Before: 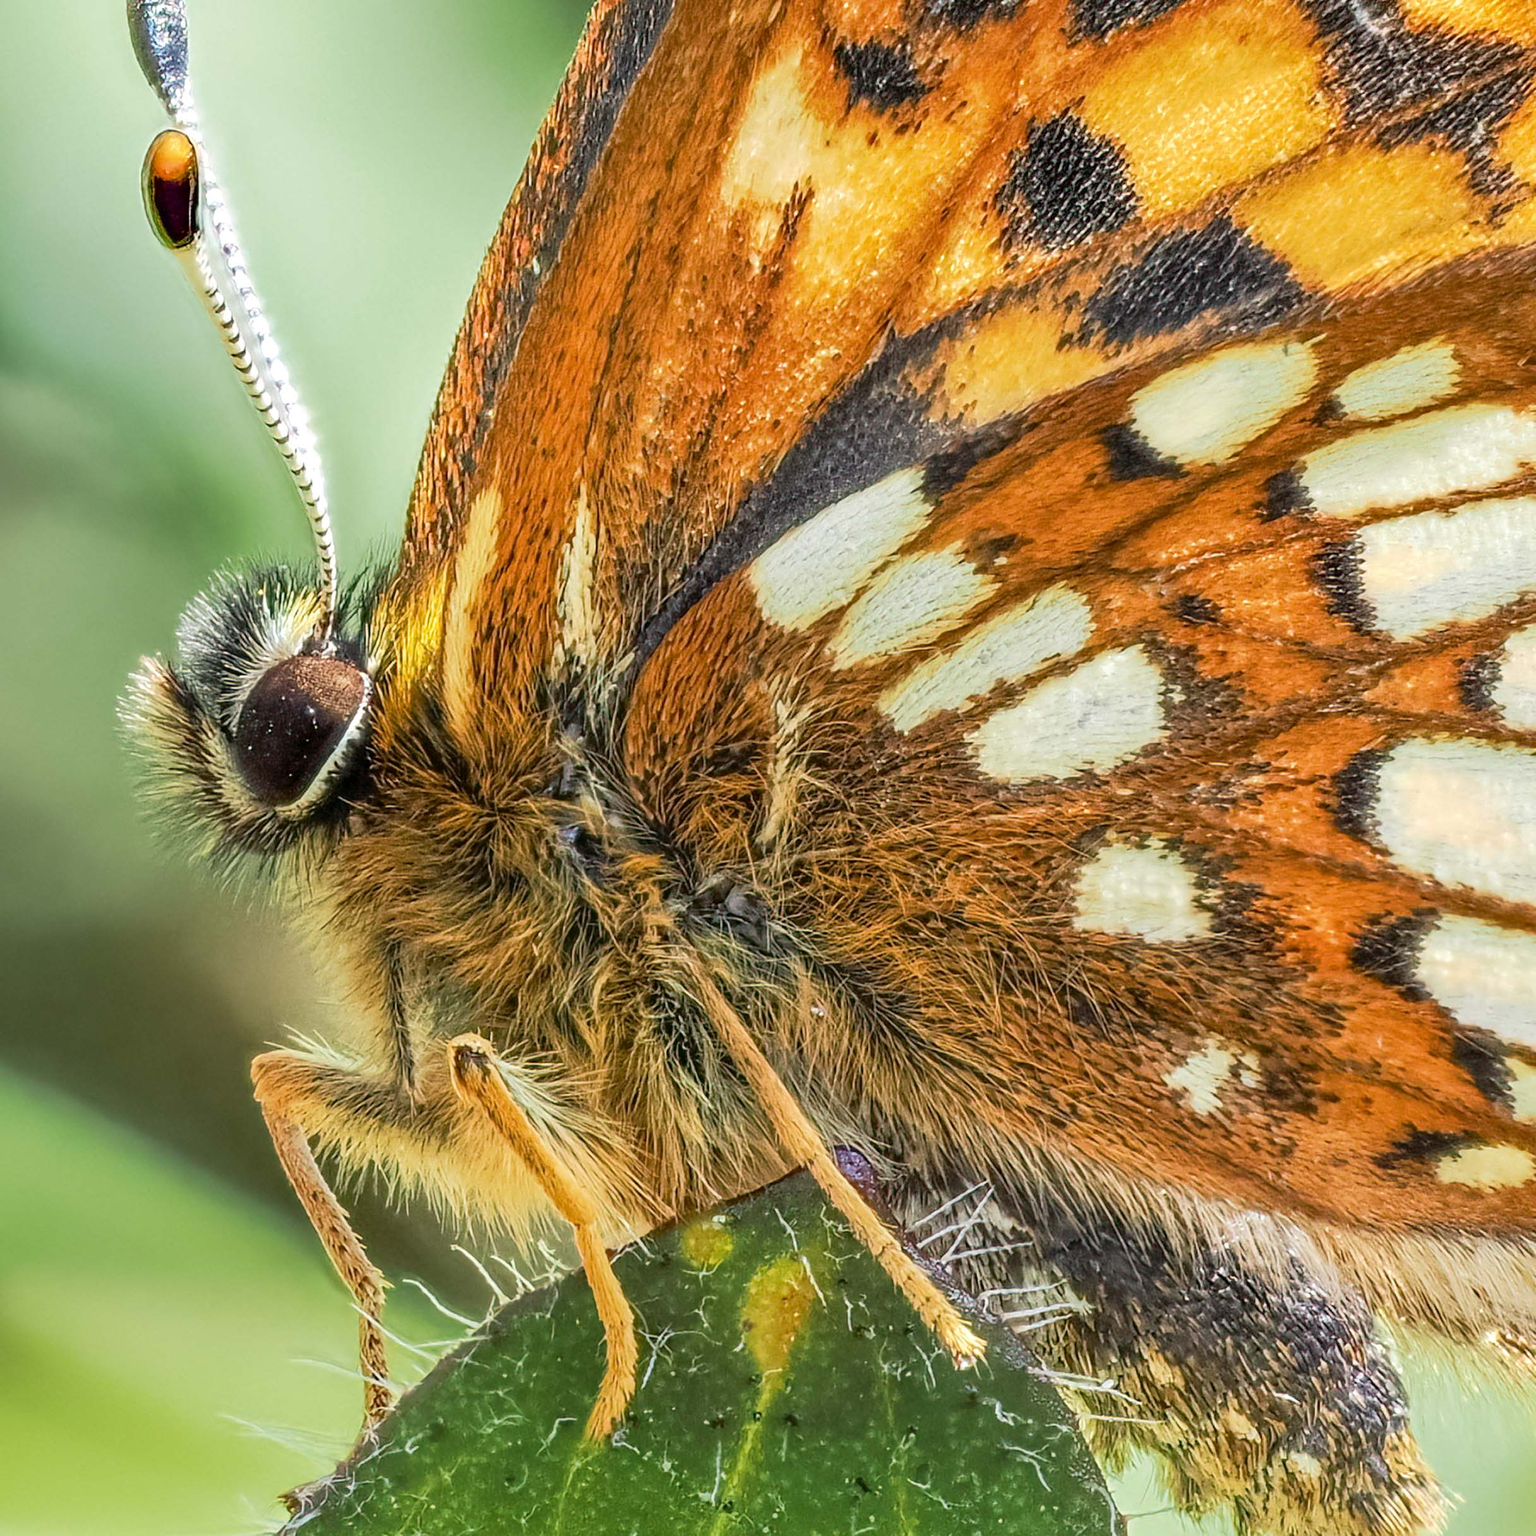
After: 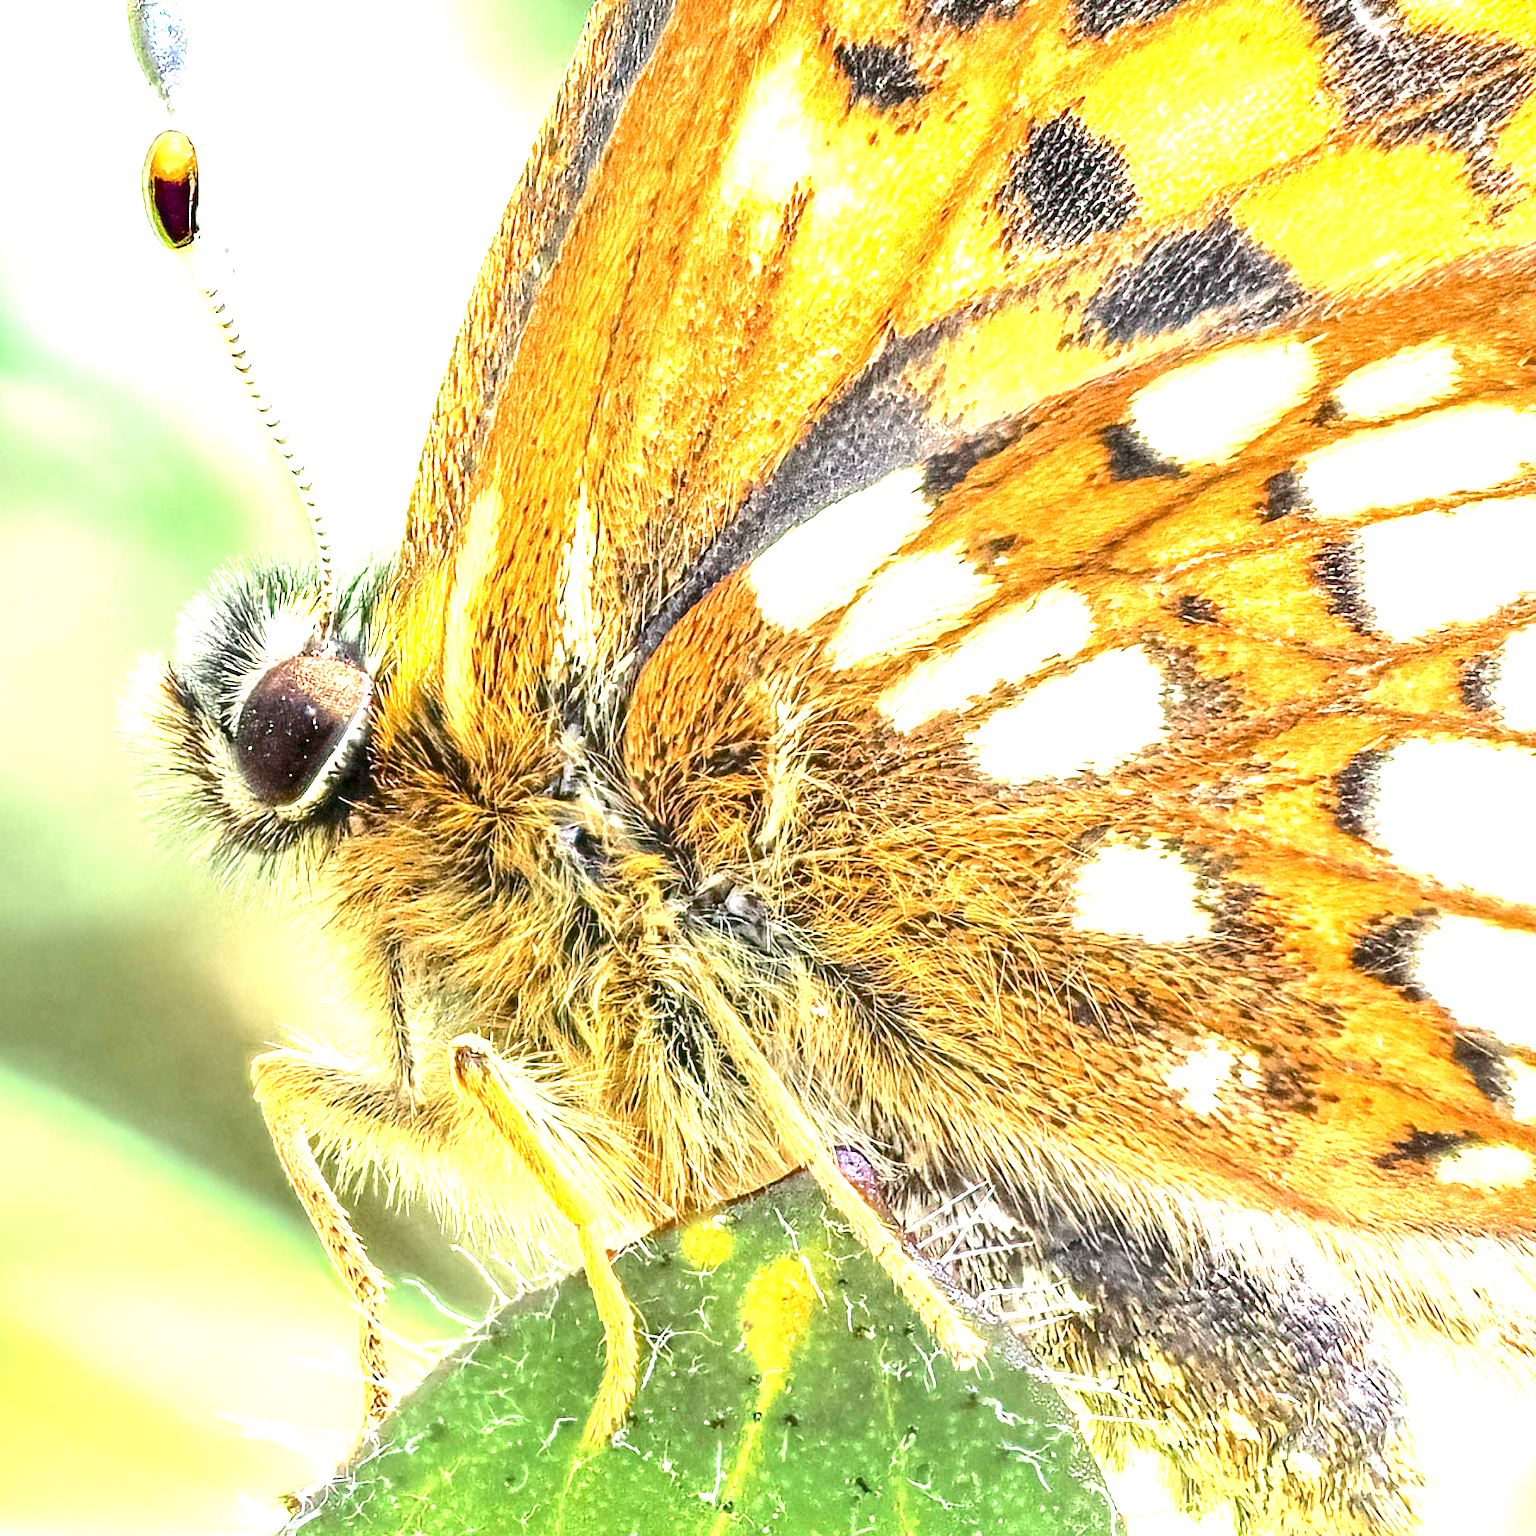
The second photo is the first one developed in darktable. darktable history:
tone curve: curves: ch0 [(0, 0) (0.339, 0.306) (0.687, 0.706) (1, 1)], color space Lab, independent channels, preserve colors none
exposure: exposure 2.001 EV, compensate highlight preservation false
